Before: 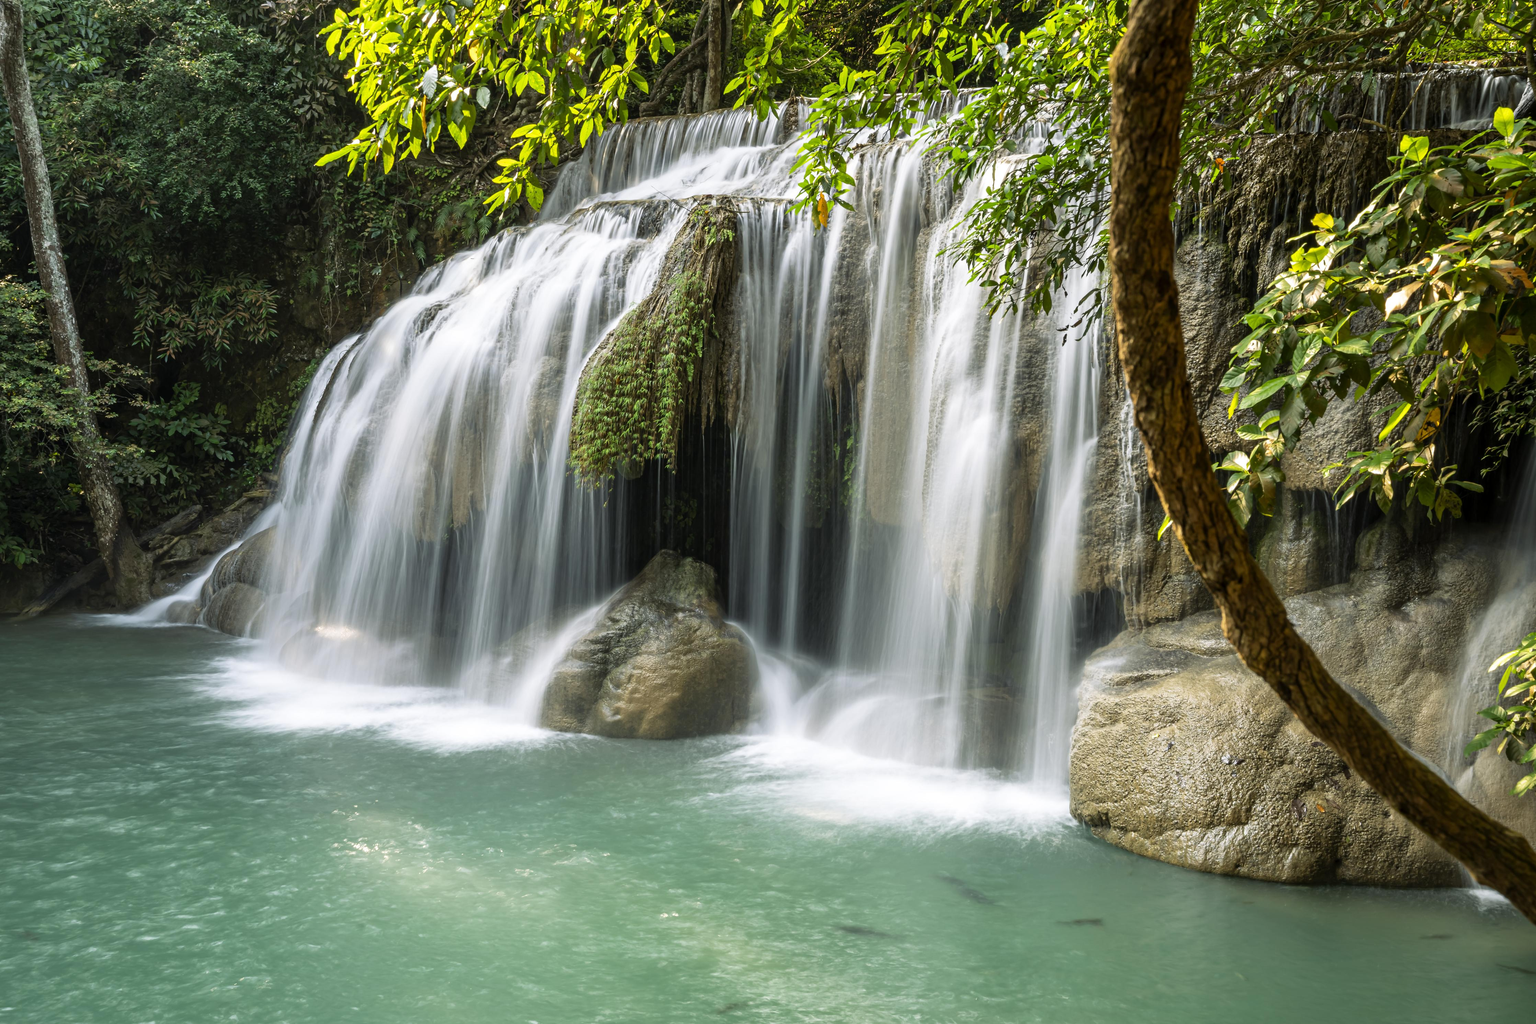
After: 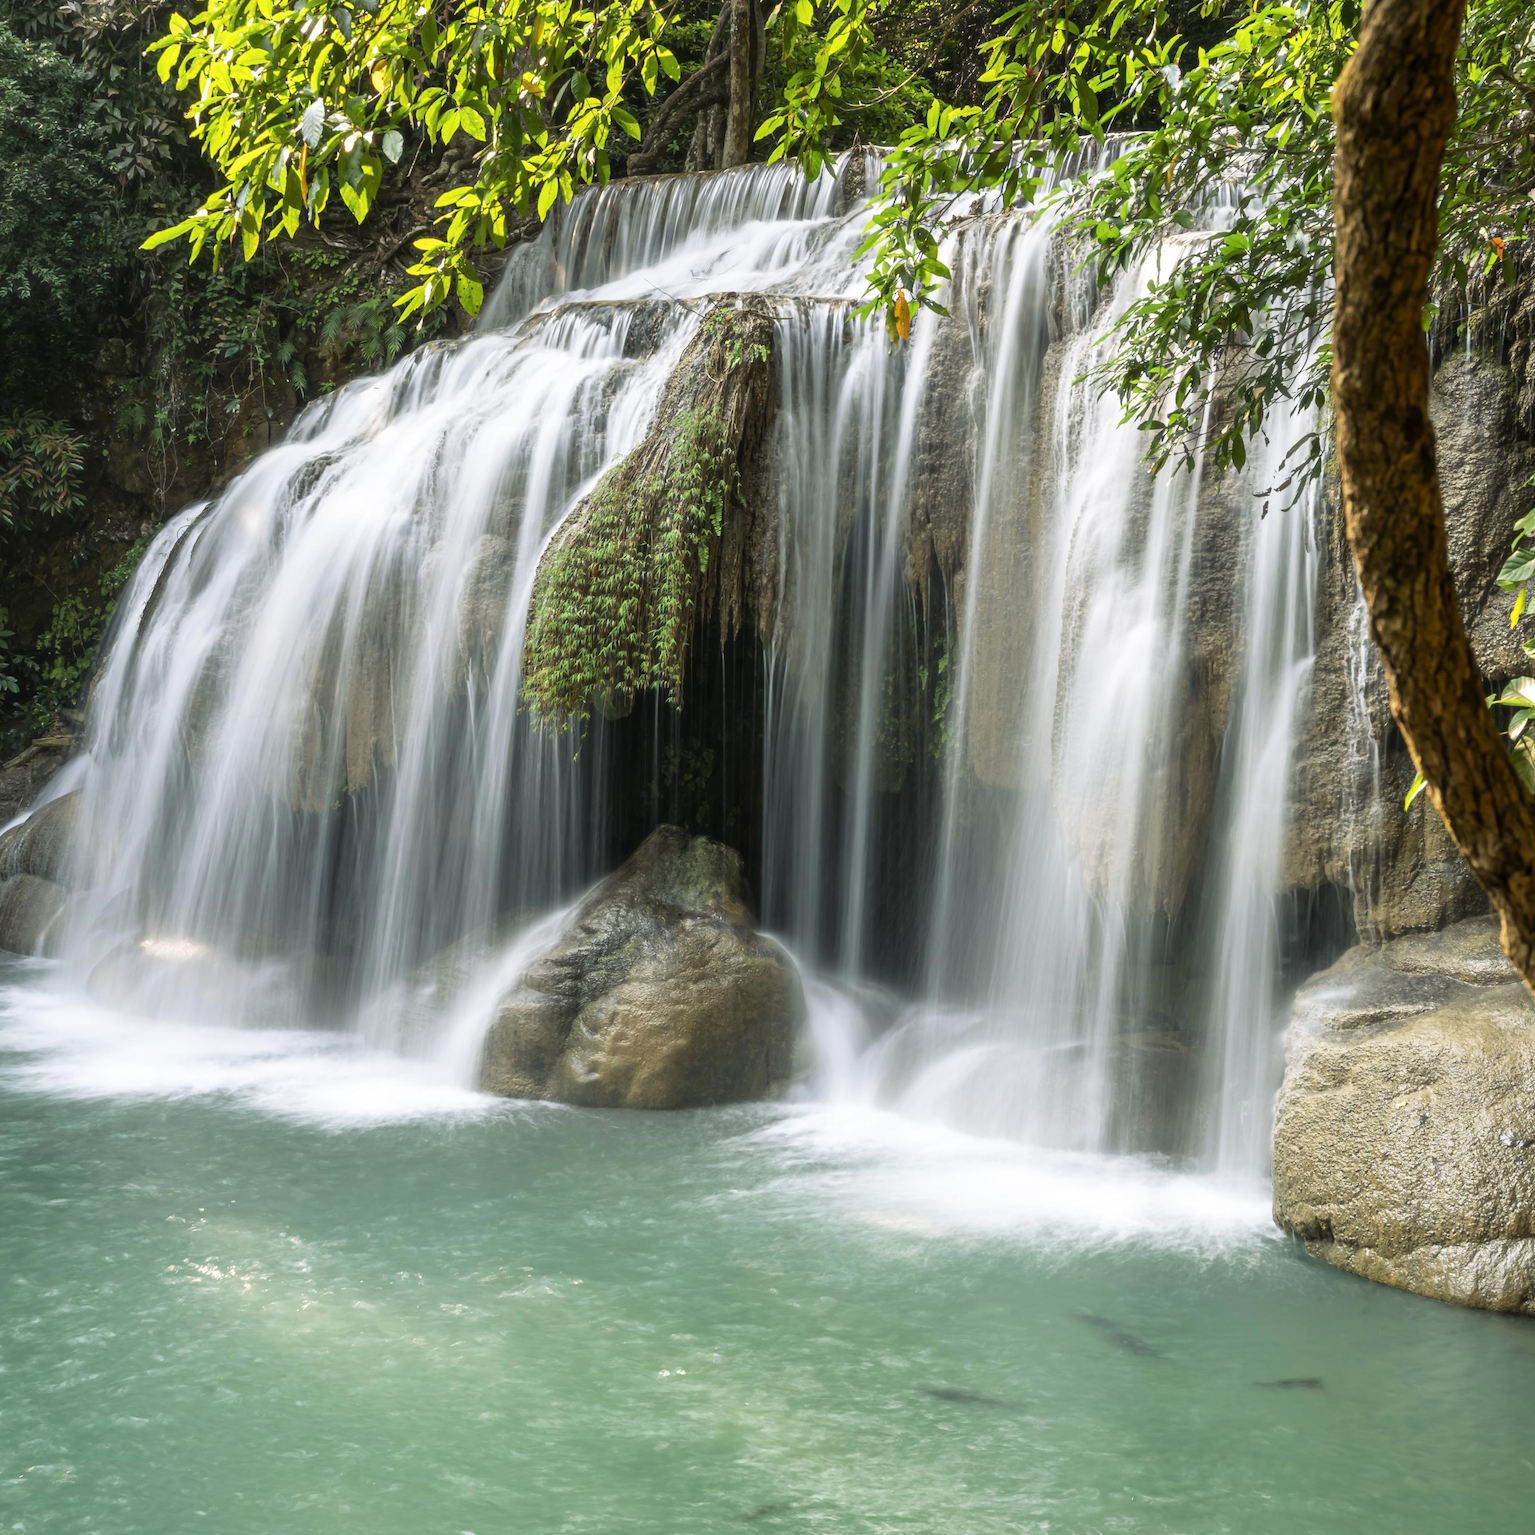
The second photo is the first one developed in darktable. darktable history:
haze removal: strength -0.1, adaptive false
crop and rotate: left 14.436%, right 18.898%
